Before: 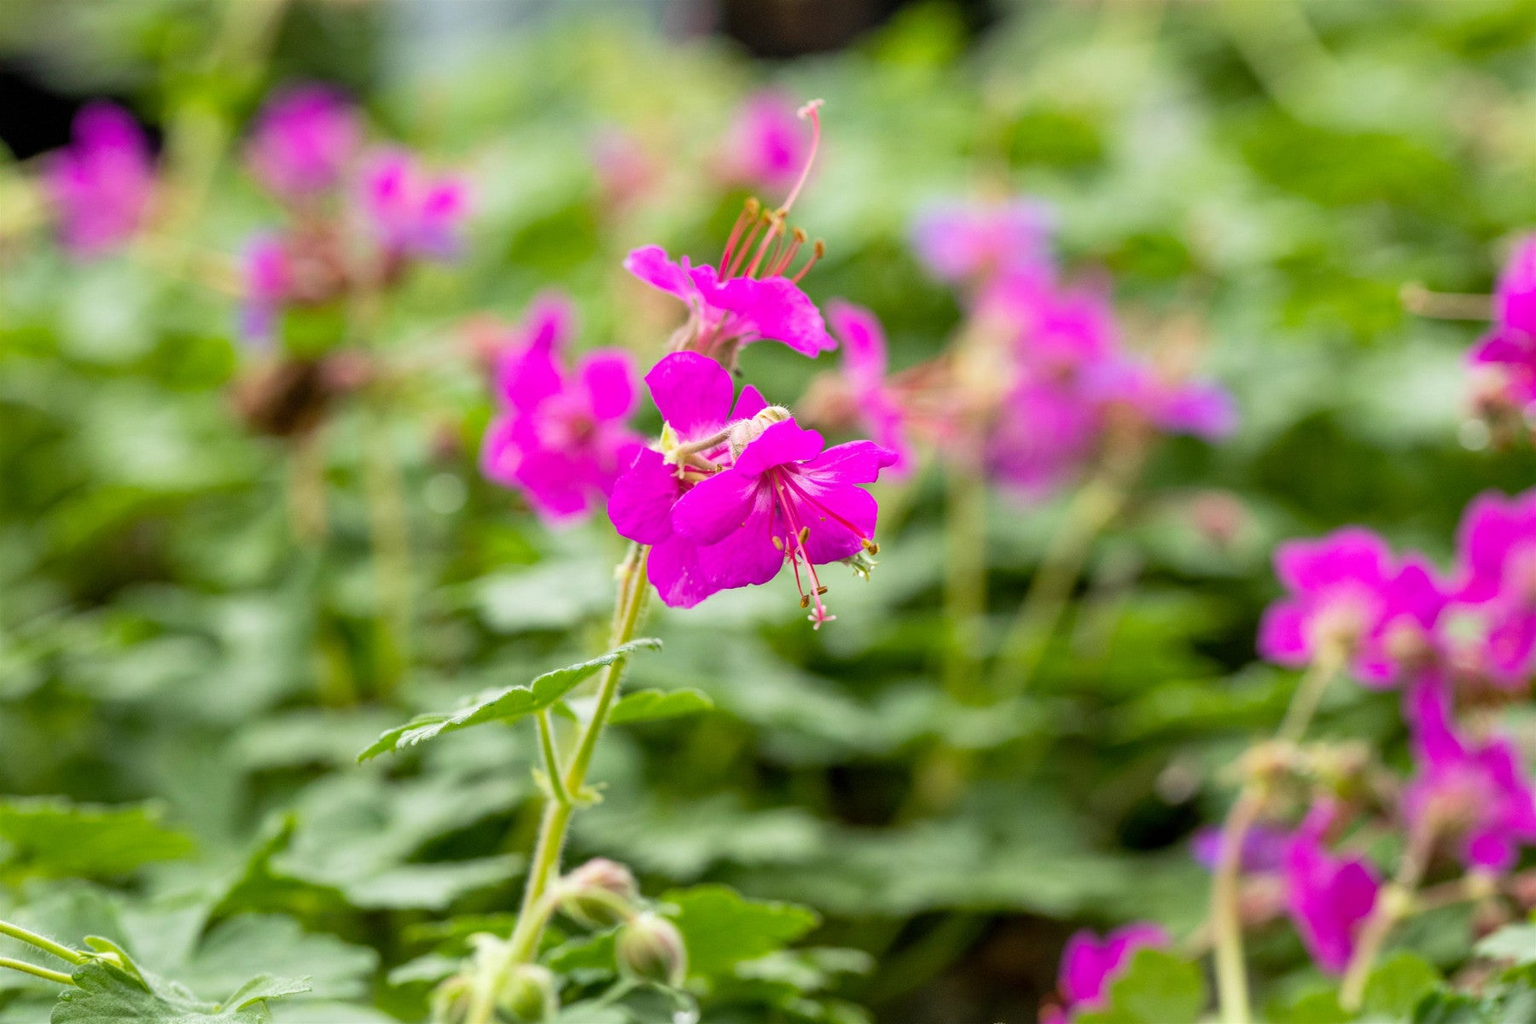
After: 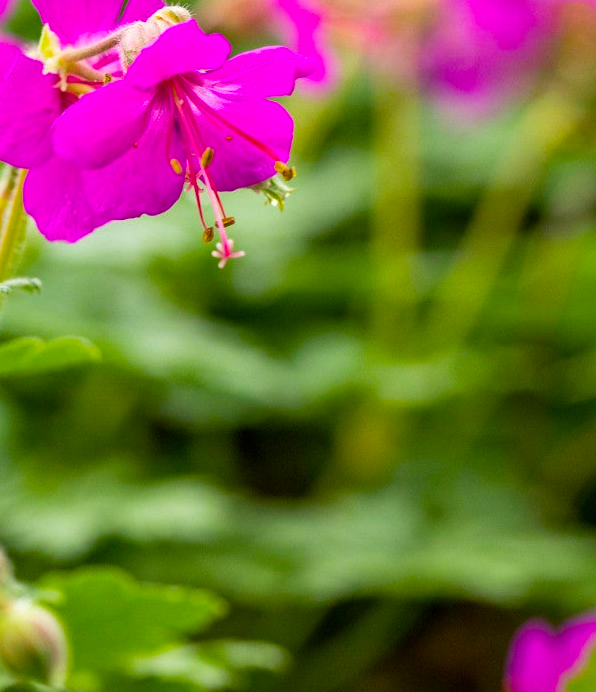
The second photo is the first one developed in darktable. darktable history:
color balance rgb: perceptual saturation grading › global saturation 30%, global vibrance 20%
crop: left 40.878%, top 39.176%, right 25.993%, bottom 3.081%
